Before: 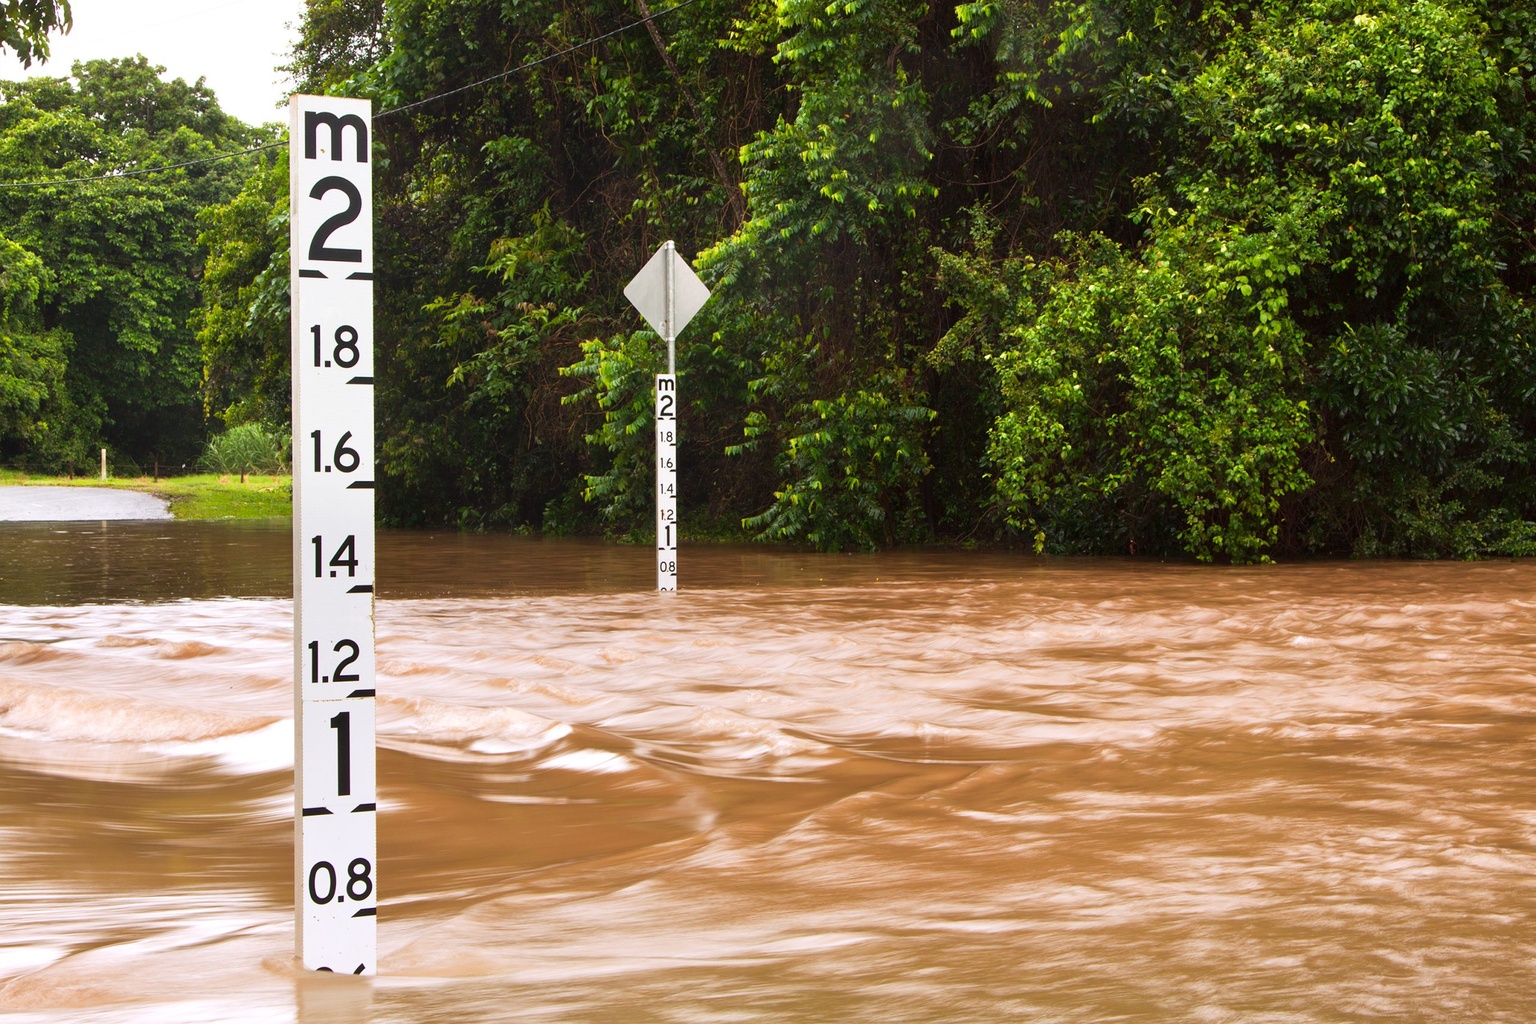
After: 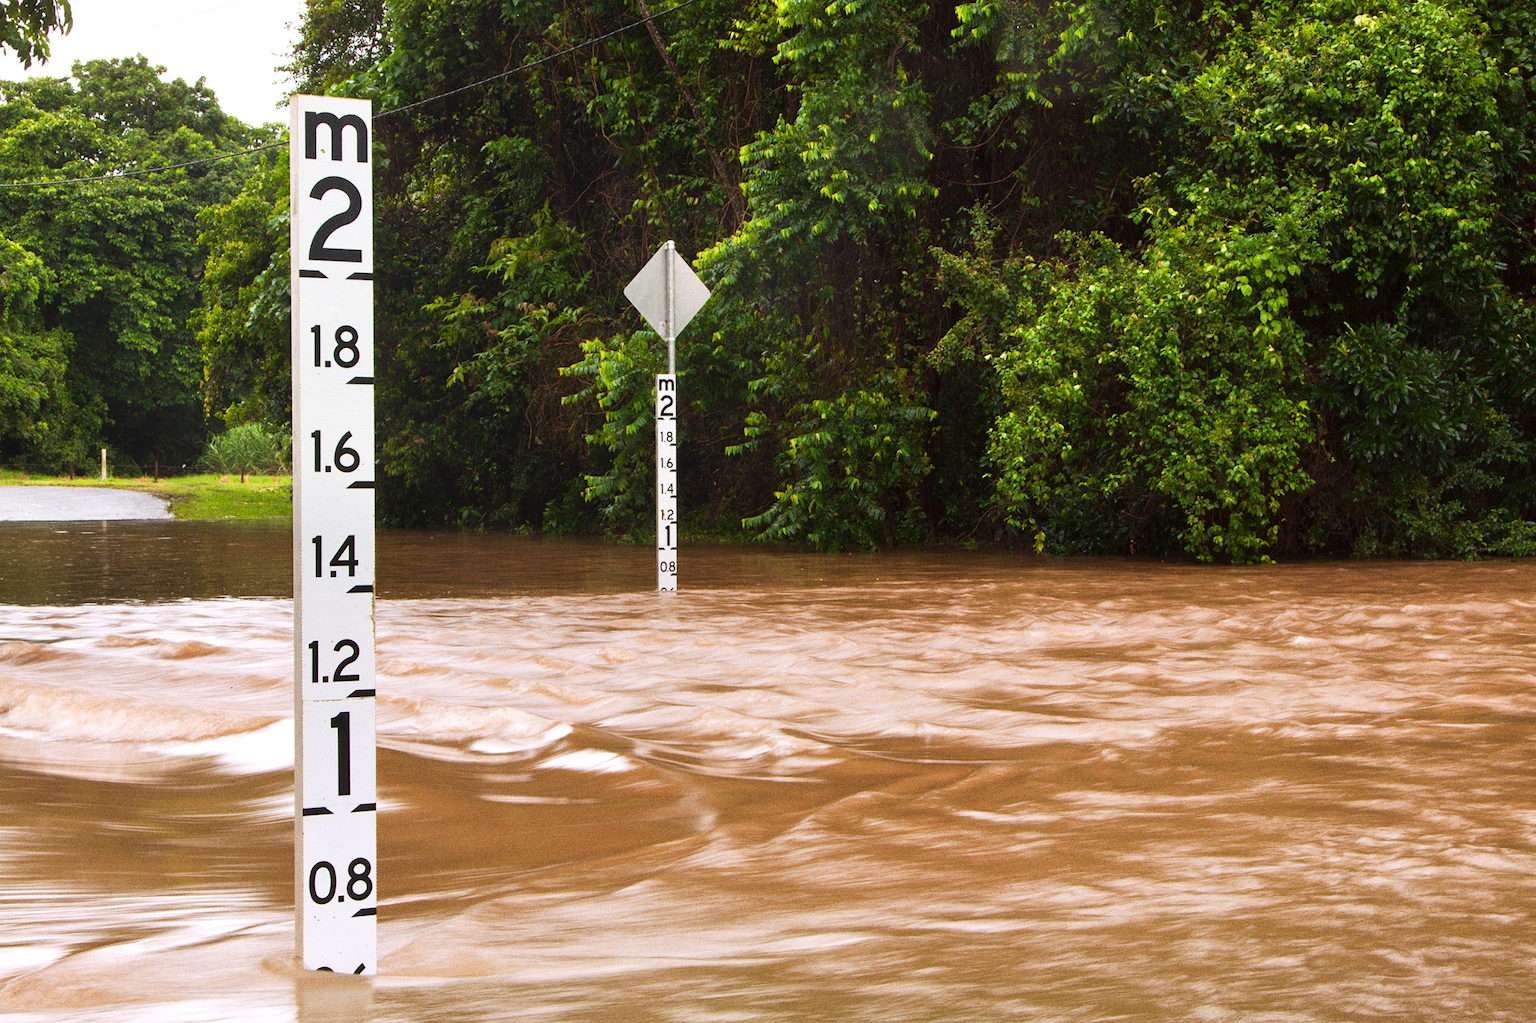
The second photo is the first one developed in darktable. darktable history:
rotate and perspective: automatic cropping original format, crop left 0, crop top 0
base curve: curves: ch0 [(0, 0) (0.303, 0.277) (1, 1)]
grain: coarseness 0.09 ISO, strength 40%
